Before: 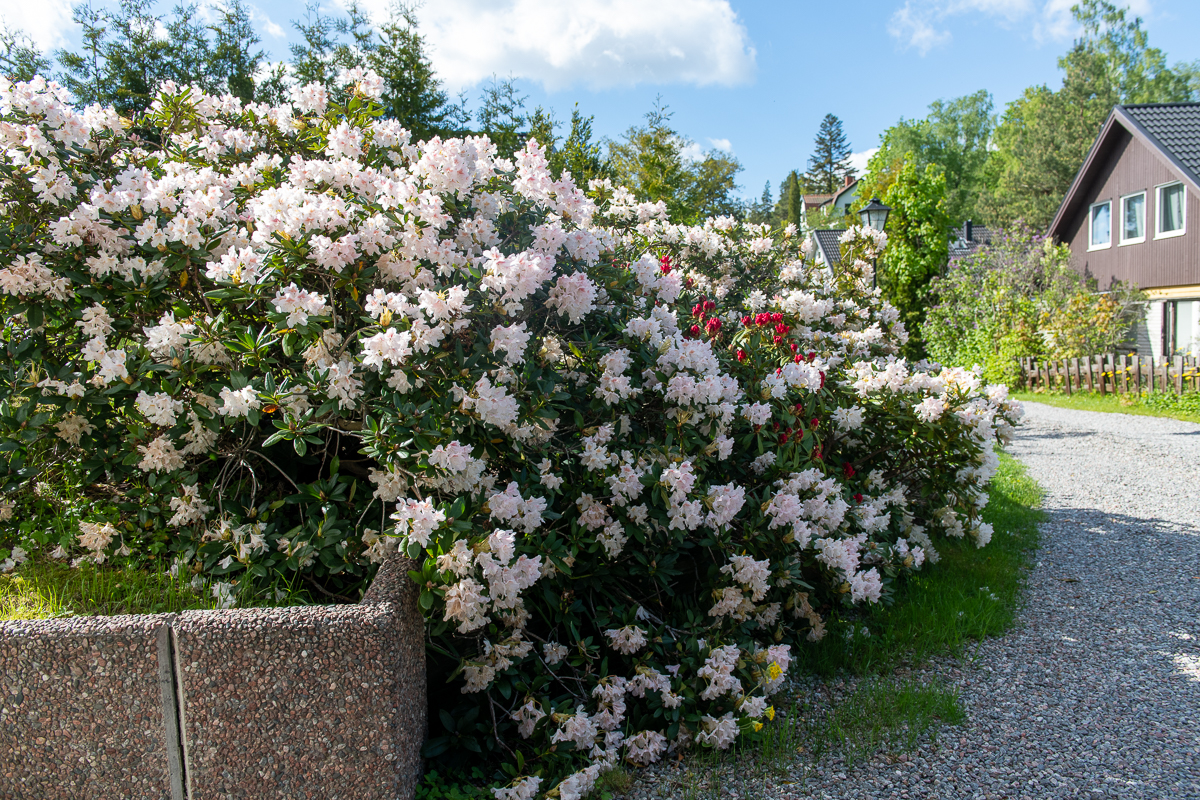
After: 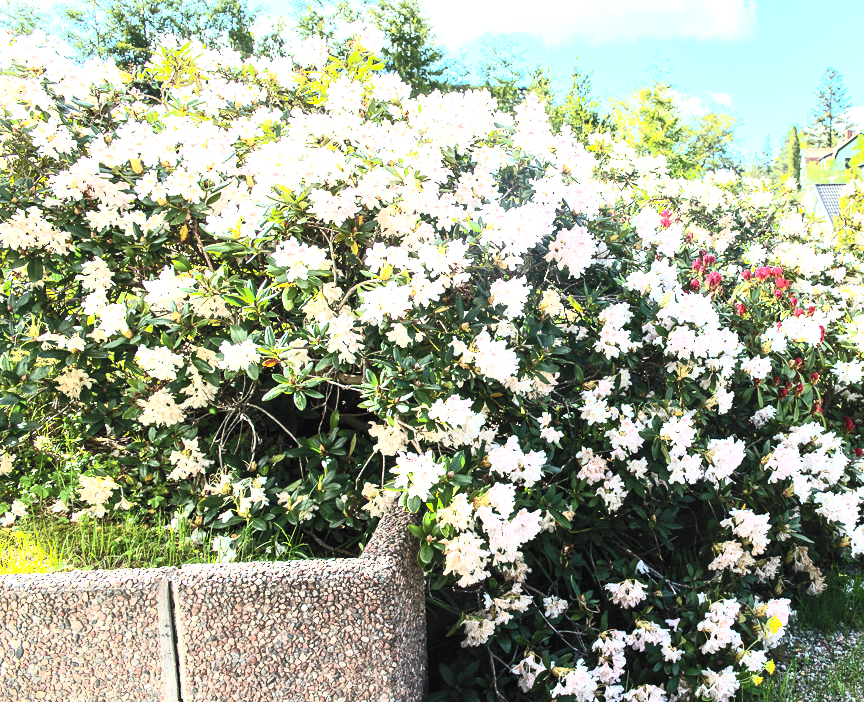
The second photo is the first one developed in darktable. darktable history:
tone equalizer: -8 EV -0.75 EV, -7 EV -0.7 EV, -6 EV -0.6 EV, -5 EV -0.4 EV, -3 EV 0.4 EV, -2 EV 0.6 EV, -1 EV 0.7 EV, +0 EV 0.75 EV, edges refinement/feathering 500, mask exposure compensation -1.57 EV, preserve details no
exposure: black level correction 0, exposure 1.1 EV, compensate highlight preservation false
crop: top 5.803%, right 27.864%, bottom 5.804%
contrast brightness saturation: contrast 0.39, brightness 0.53
